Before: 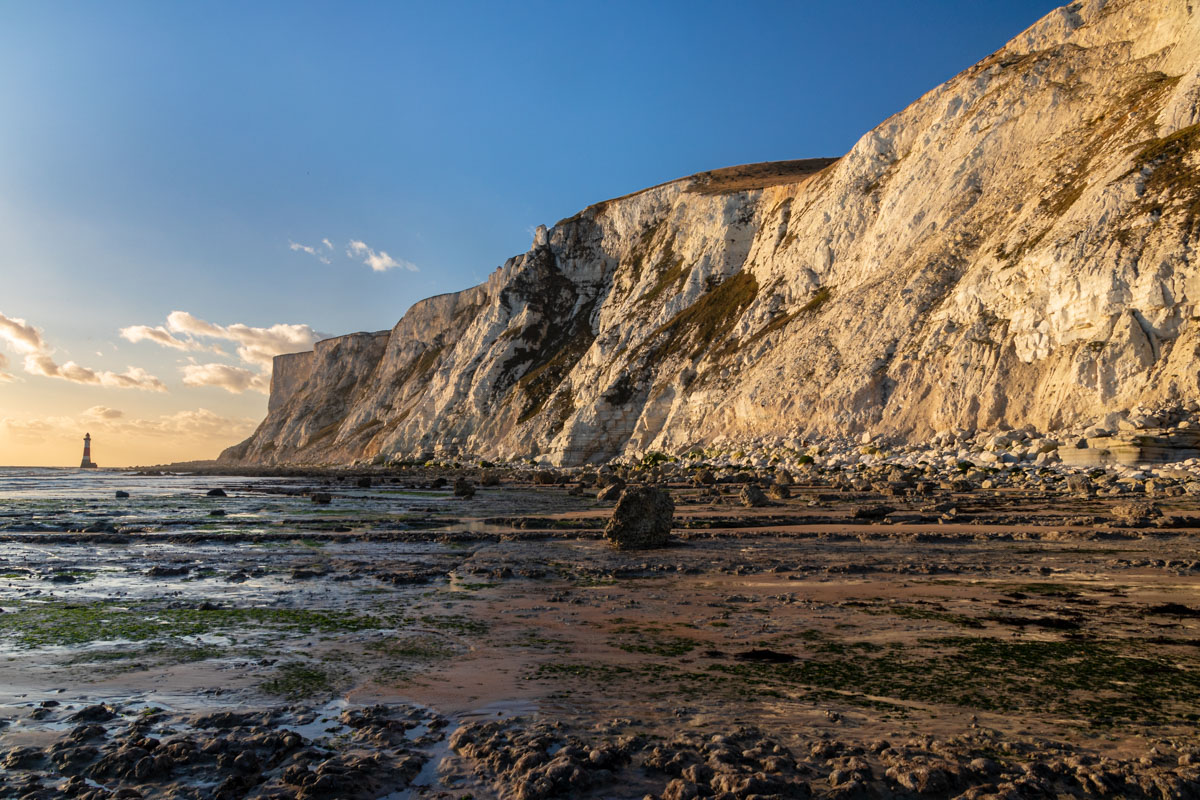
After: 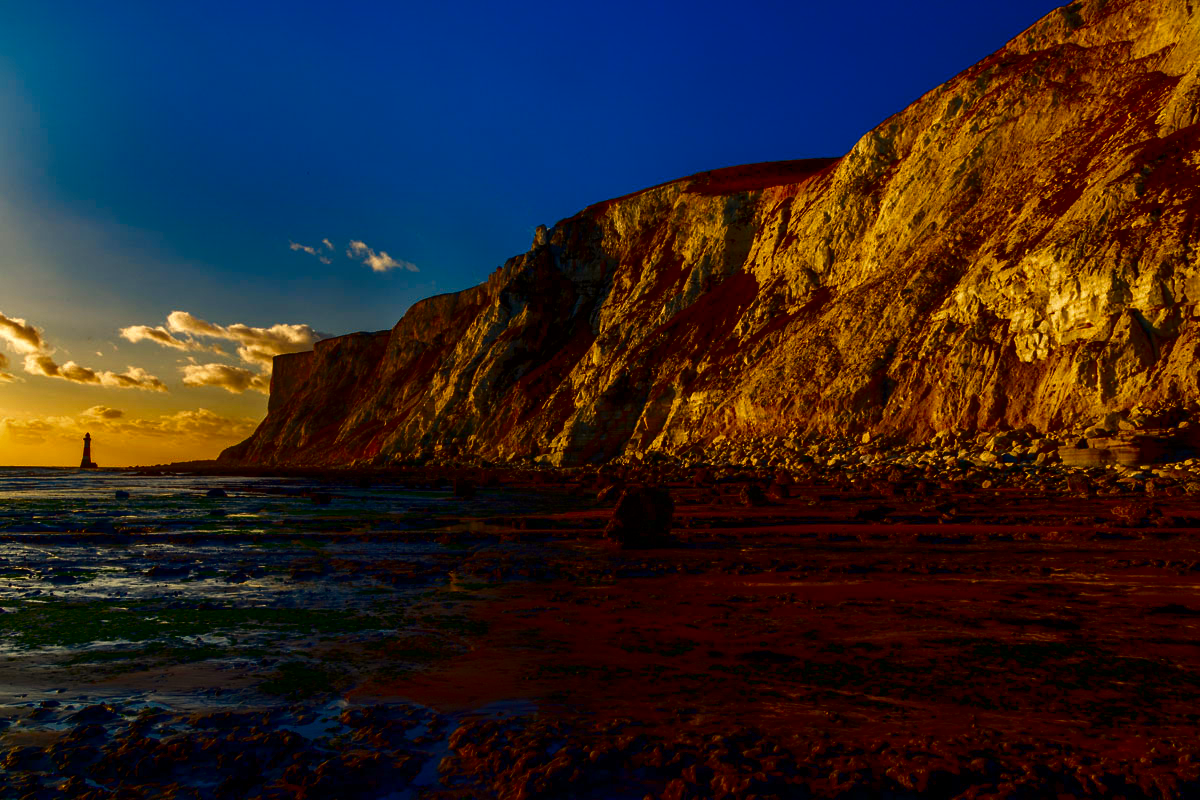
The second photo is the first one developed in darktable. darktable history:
contrast brightness saturation: brightness -1, saturation 1
color correction: highlights a* 2.72, highlights b* 22.8
white balance: red 1.009, blue 0.985
